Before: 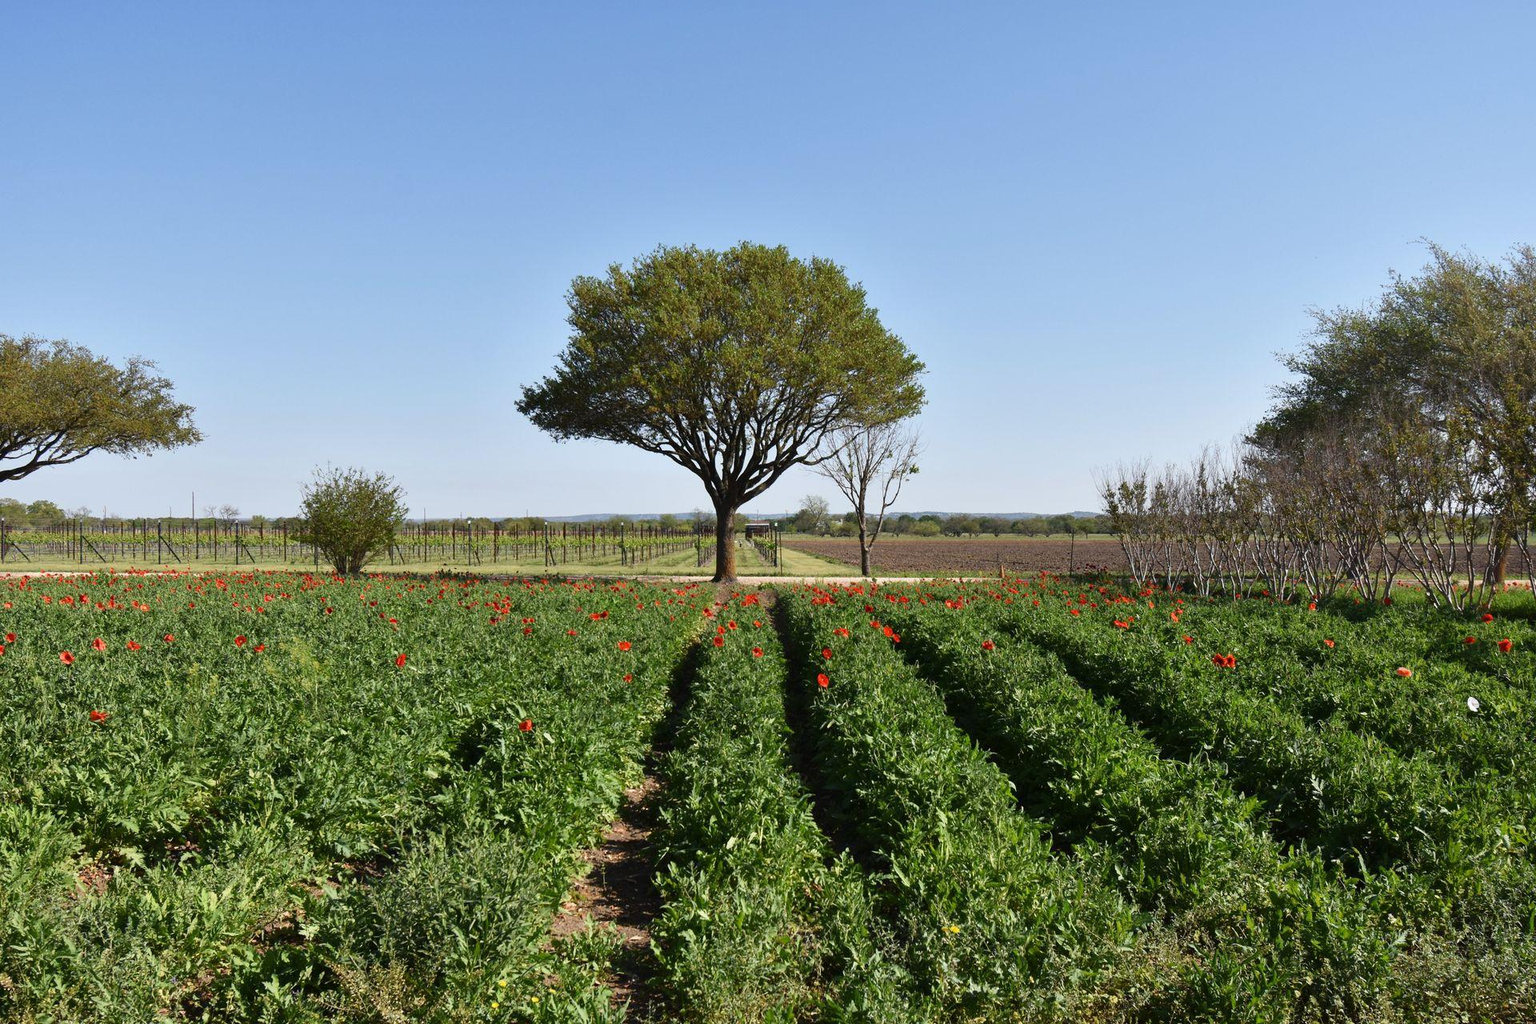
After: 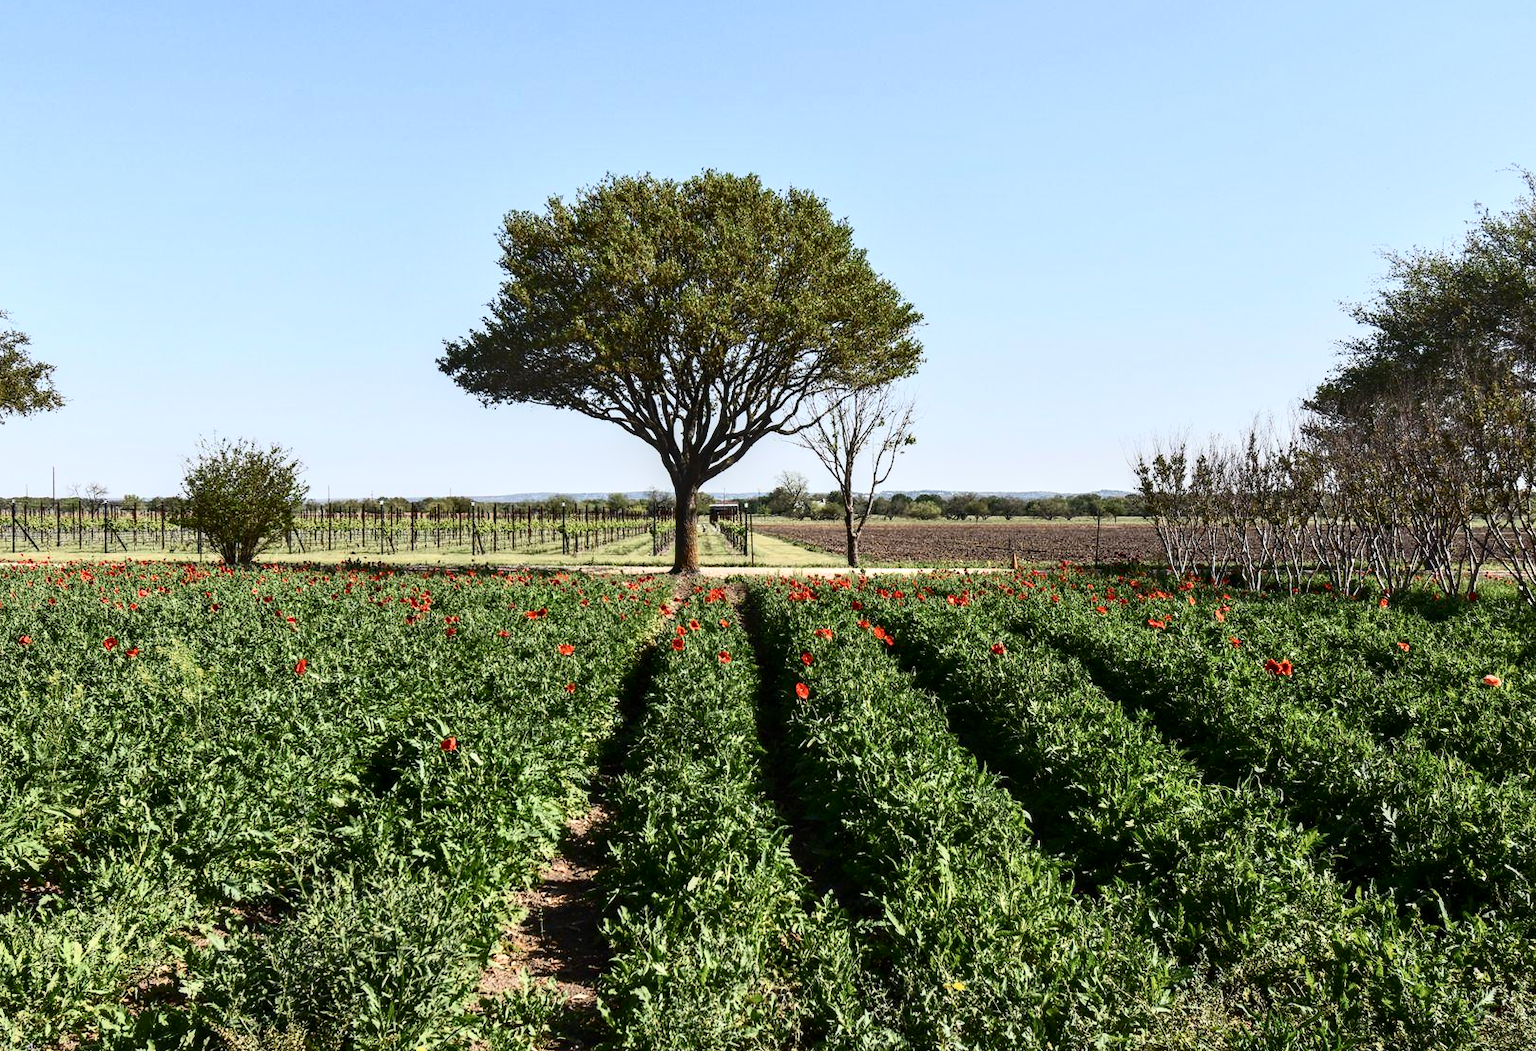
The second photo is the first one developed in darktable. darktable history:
local contrast: detail 130%
crop and rotate: left 9.65%, top 9.746%, right 6.173%, bottom 3.812%
color zones: curves: ch0 [(0, 0.5) (0.143, 0.5) (0.286, 0.456) (0.429, 0.5) (0.571, 0.5) (0.714, 0.5) (0.857, 0.5) (1, 0.5)]; ch1 [(0, 0.5) (0.143, 0.5) (0.286, 0.422) (0.429, 0.5) (0.571, 0.5) (0.714, 0.5) (0.857, 0.5) (1, 0.5)], mix -60.44%
contrast brightness saturation: contrast 0.388, brightness 0.113
